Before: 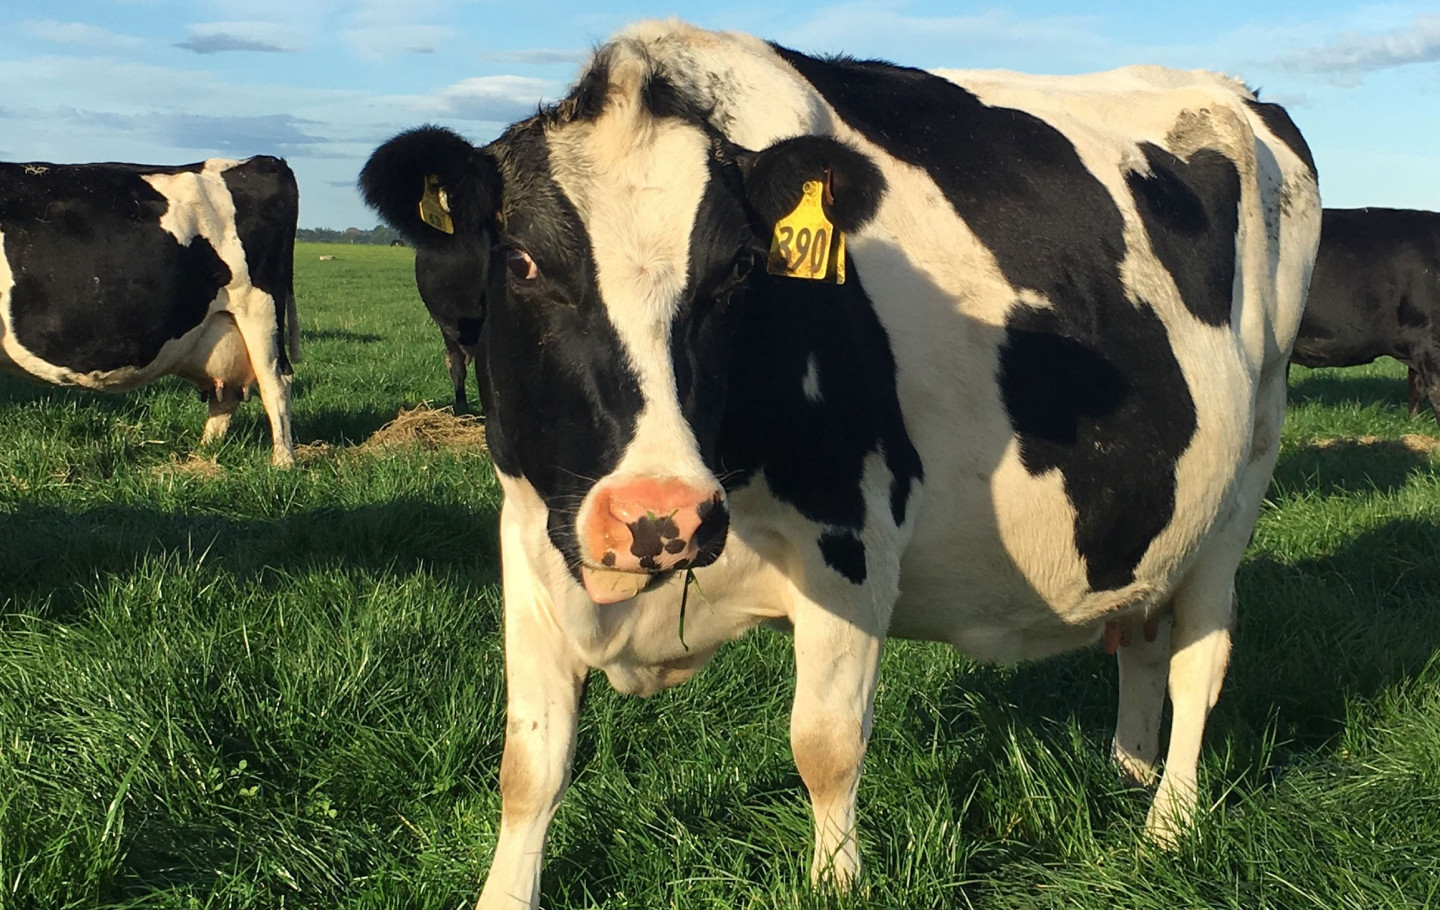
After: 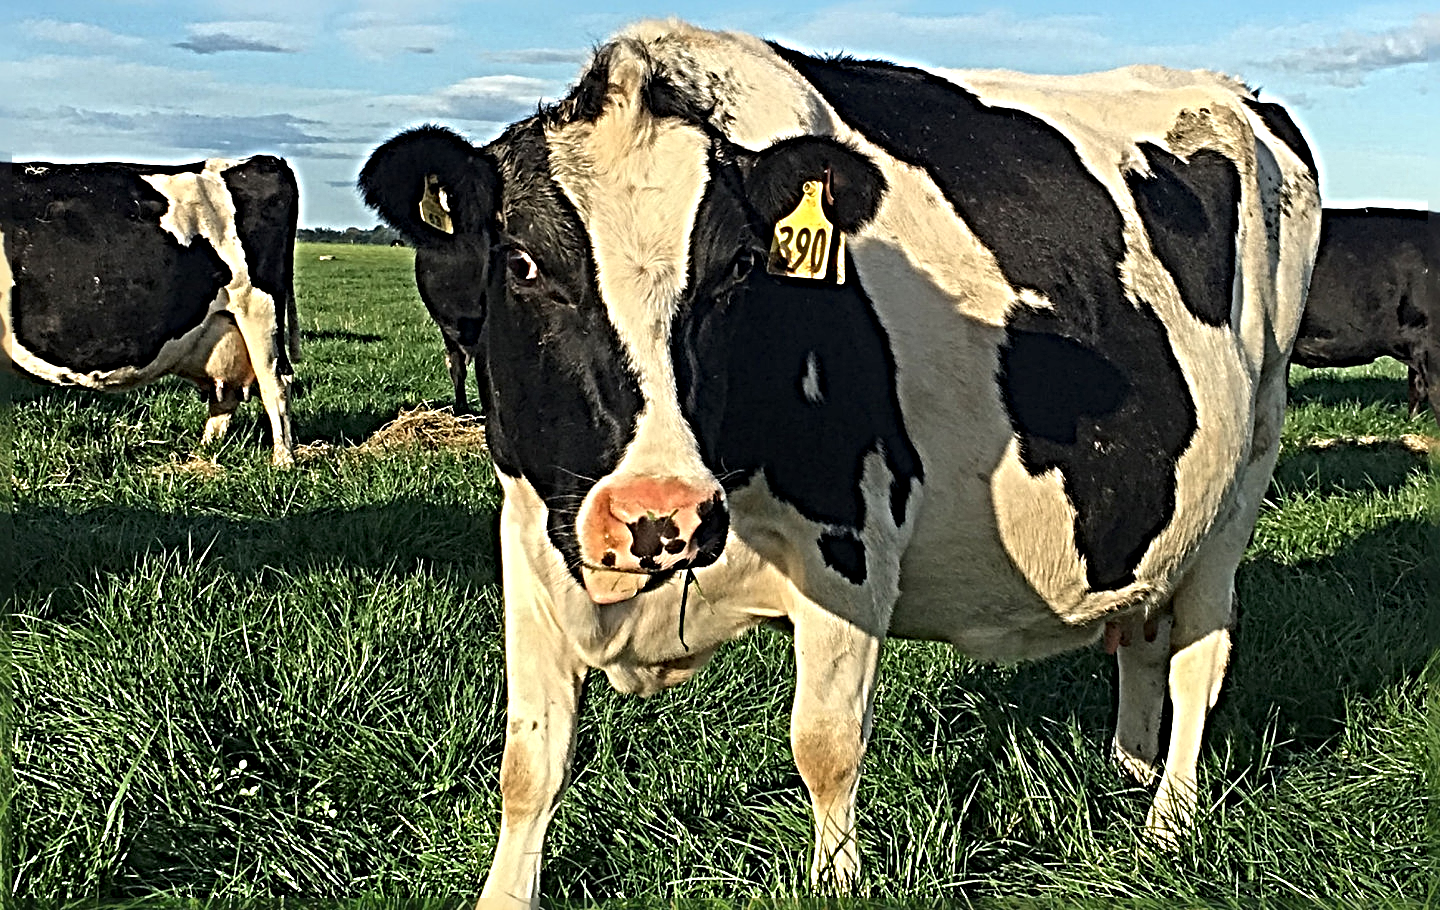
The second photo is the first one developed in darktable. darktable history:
sharpen: radius 6.284, amount 1.785, threshold 0.087
